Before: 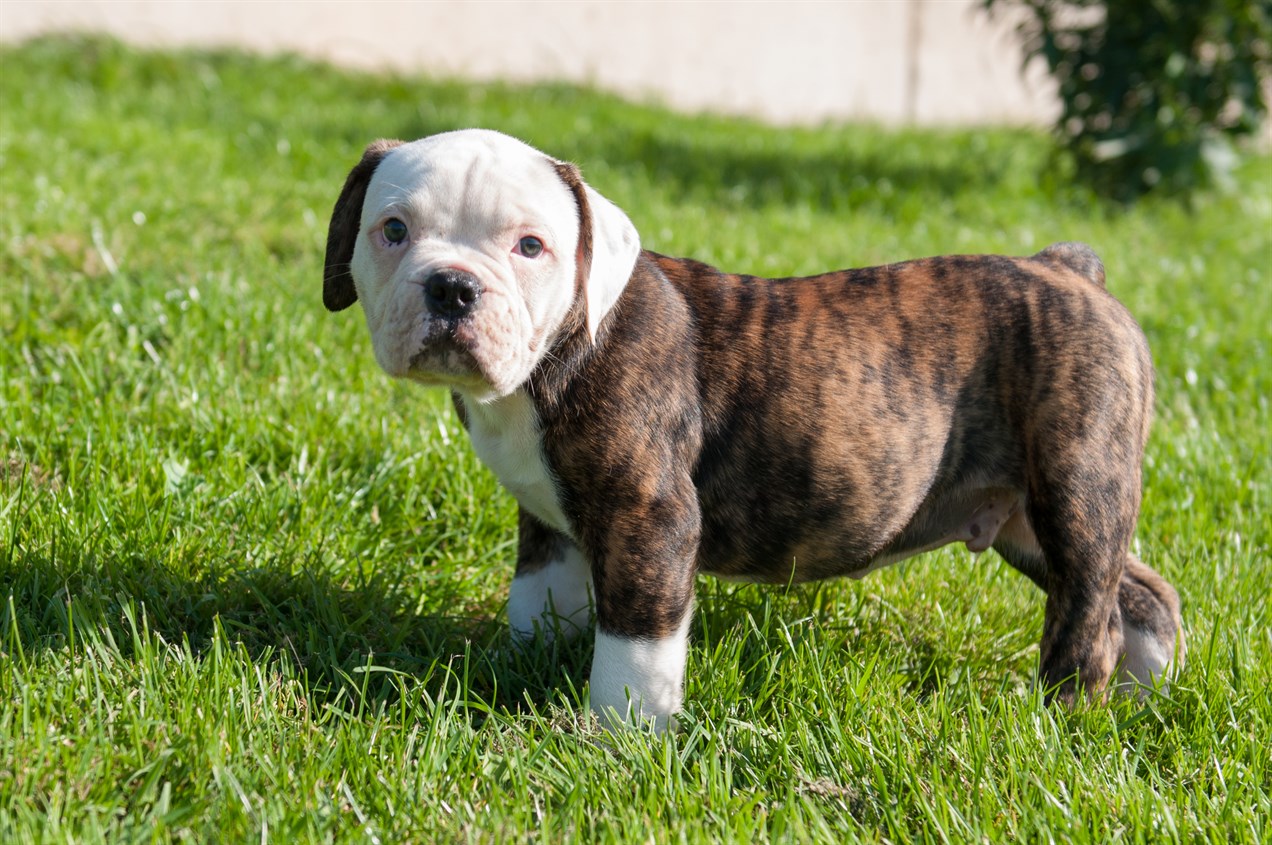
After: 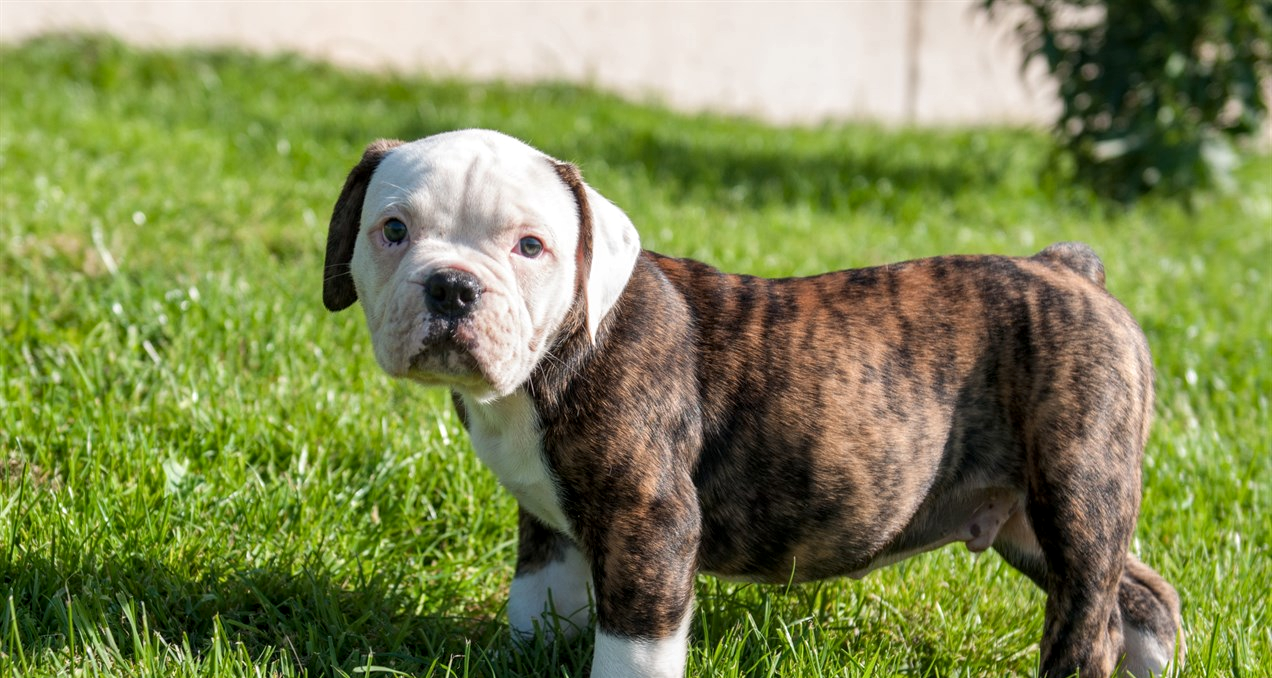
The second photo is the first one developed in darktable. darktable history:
crop: bottom 19.667%
local contrast: on, module defaults
